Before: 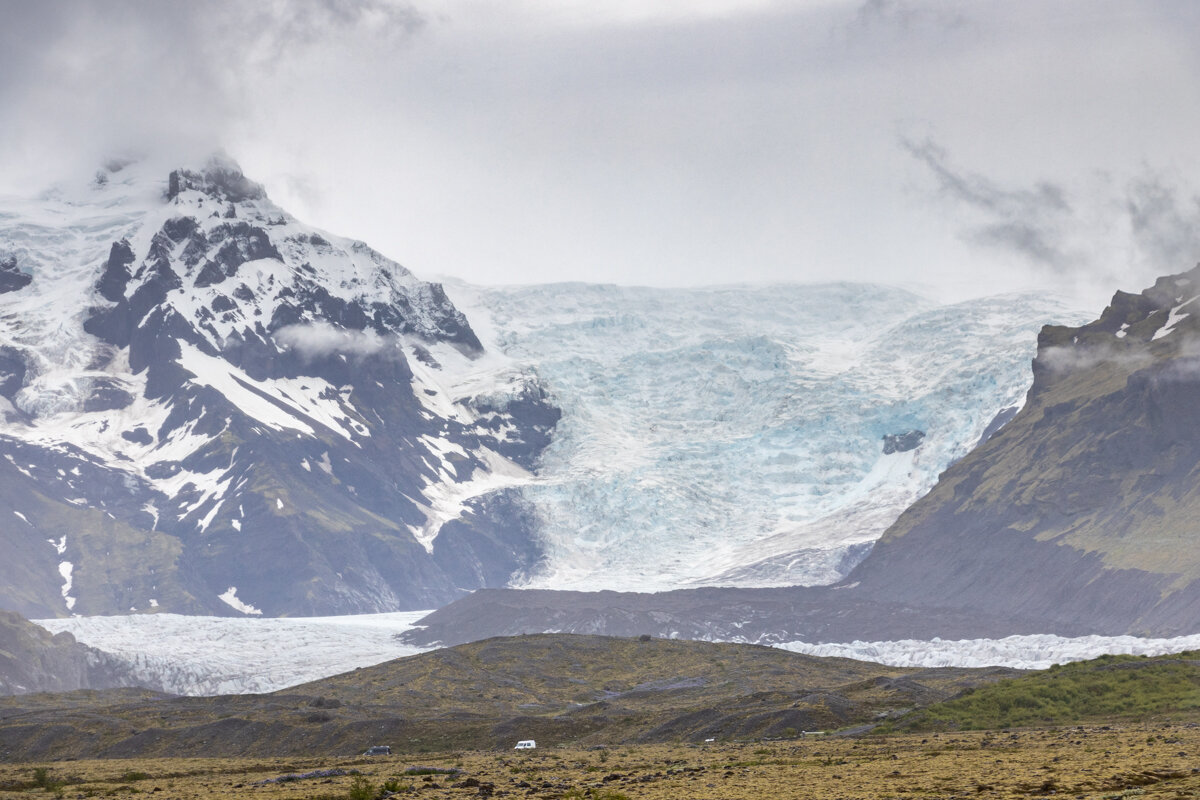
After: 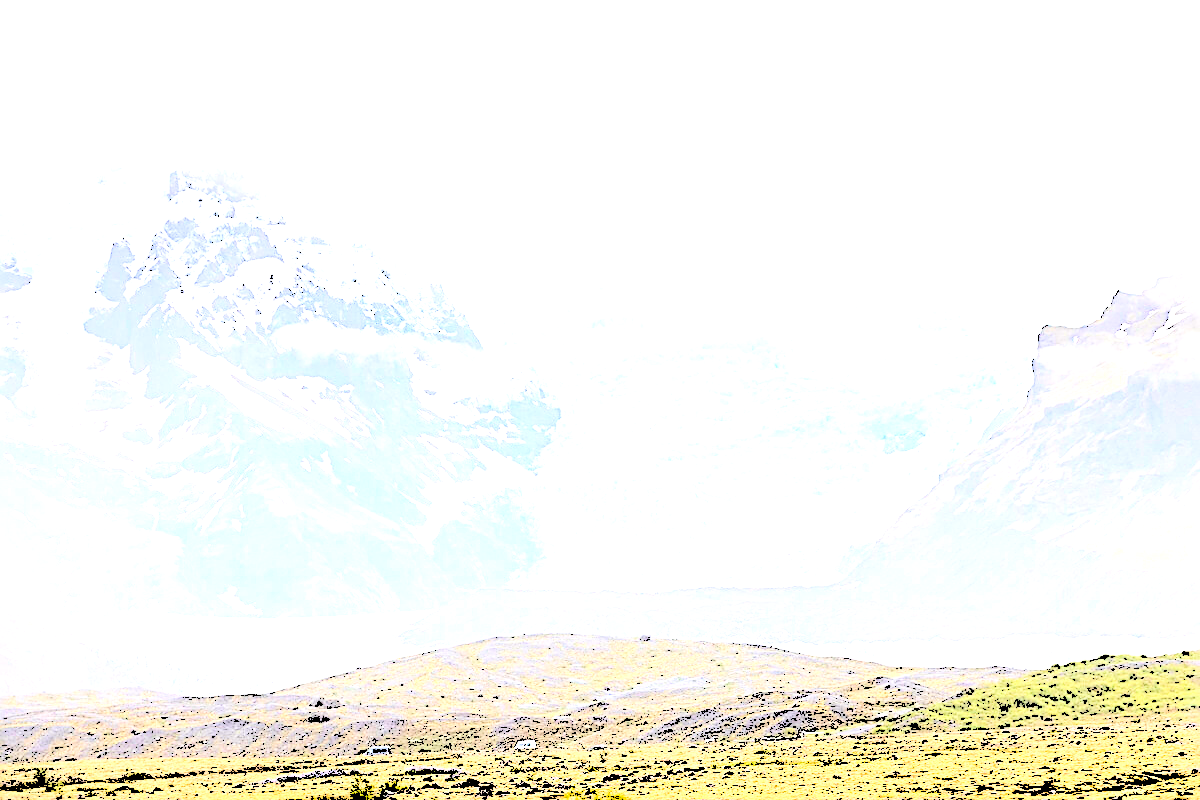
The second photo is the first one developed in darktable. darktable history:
exposure: black level correction 0.001, exposure 0.014 EV, compensate highlight preservation false
sharpen: amount 0.901
levels: levels [0.246, 0.246, 0.506]
